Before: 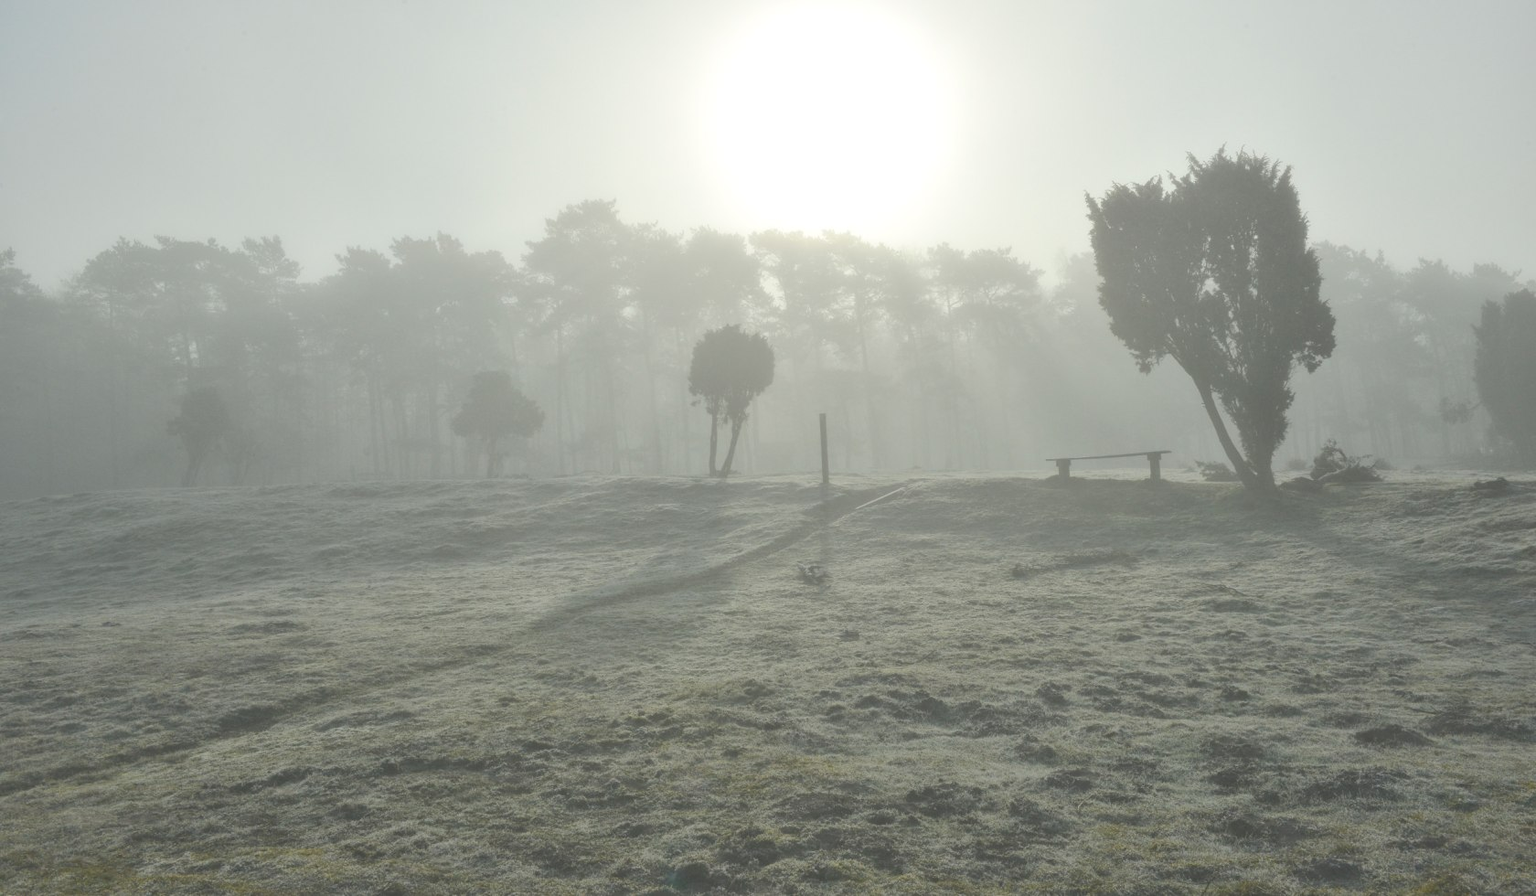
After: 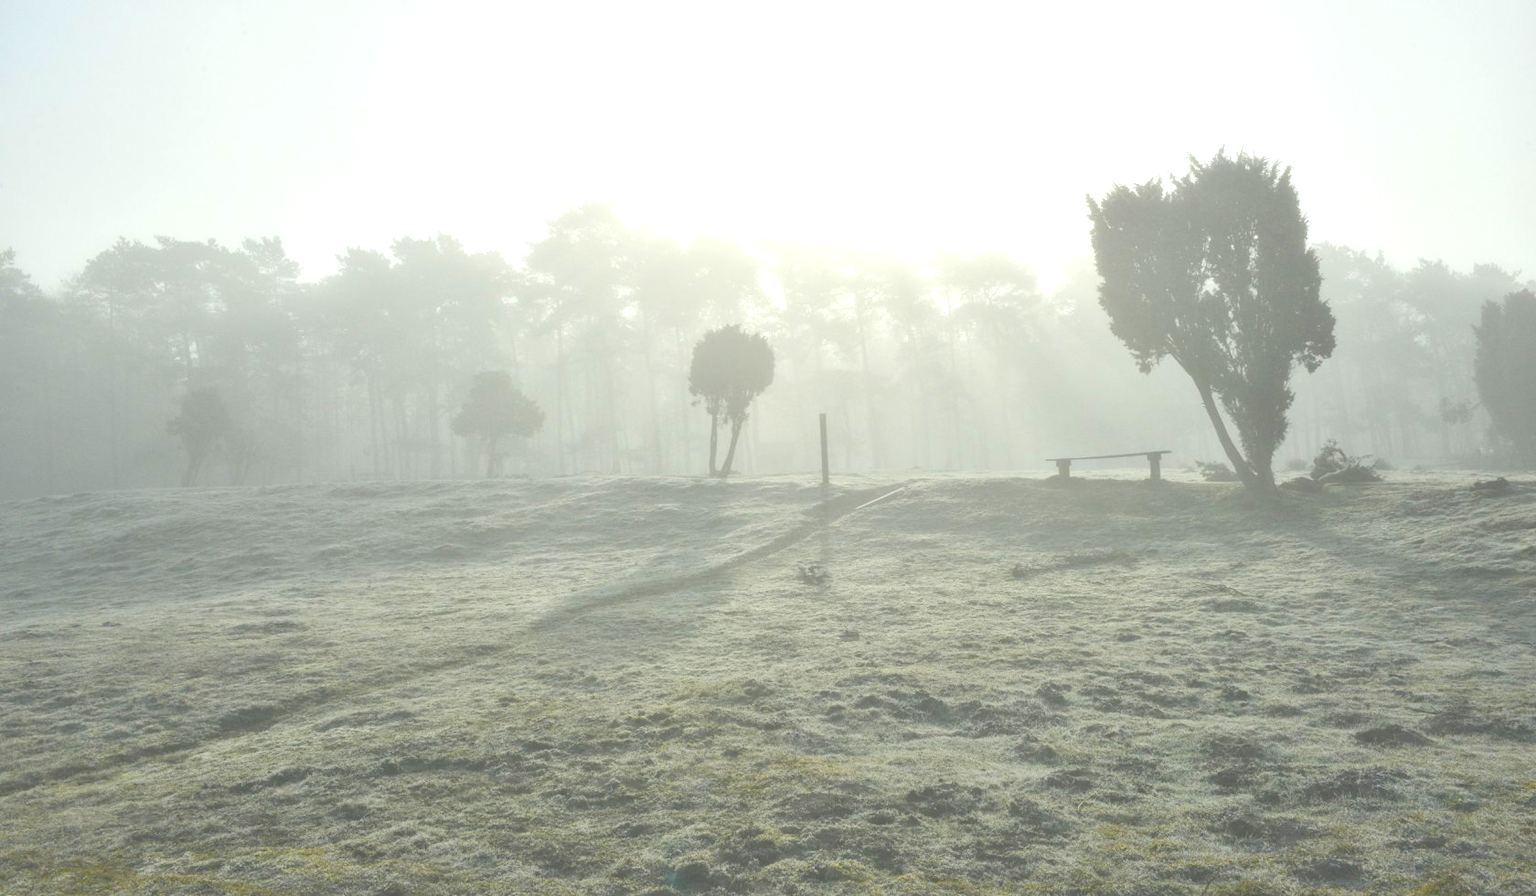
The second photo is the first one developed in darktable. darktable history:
exposure: black level correction -0.002, exposure 0.54 EV, compensate highlight preservation false
color balance: output saturation 120%
levels: levels [0, 0.476, 0.951]
